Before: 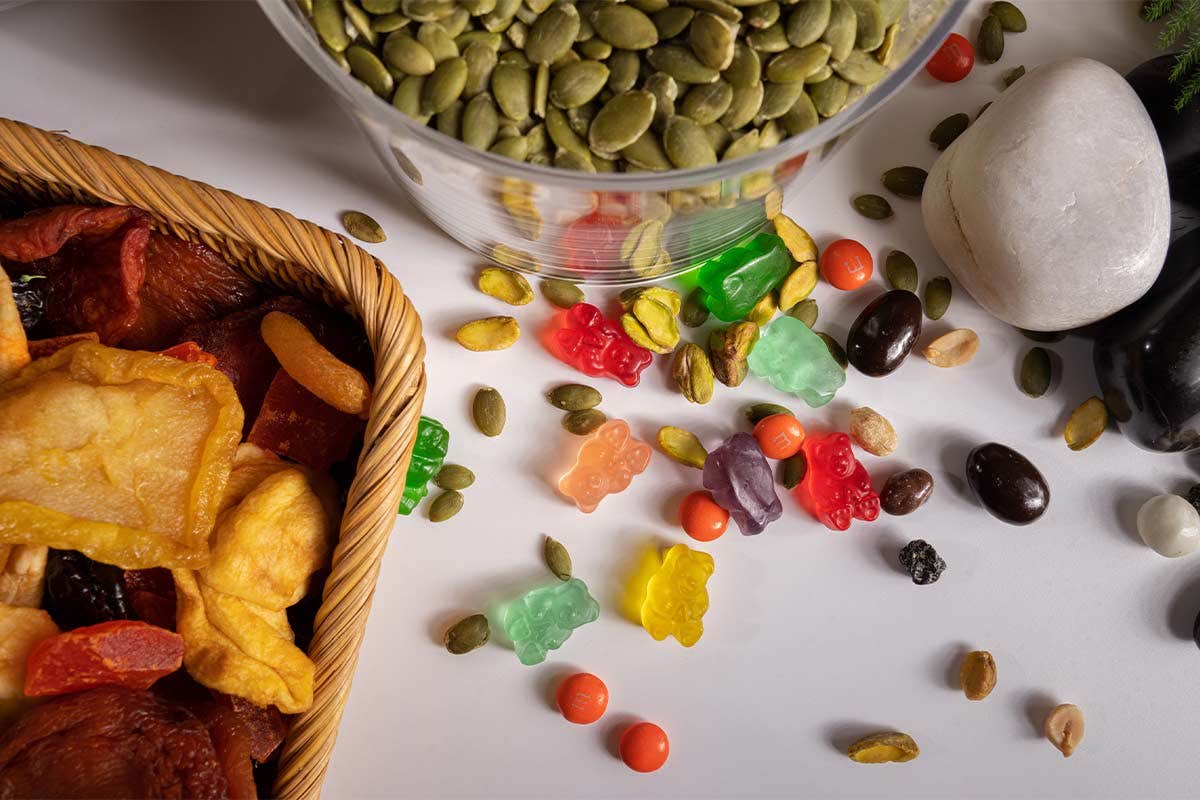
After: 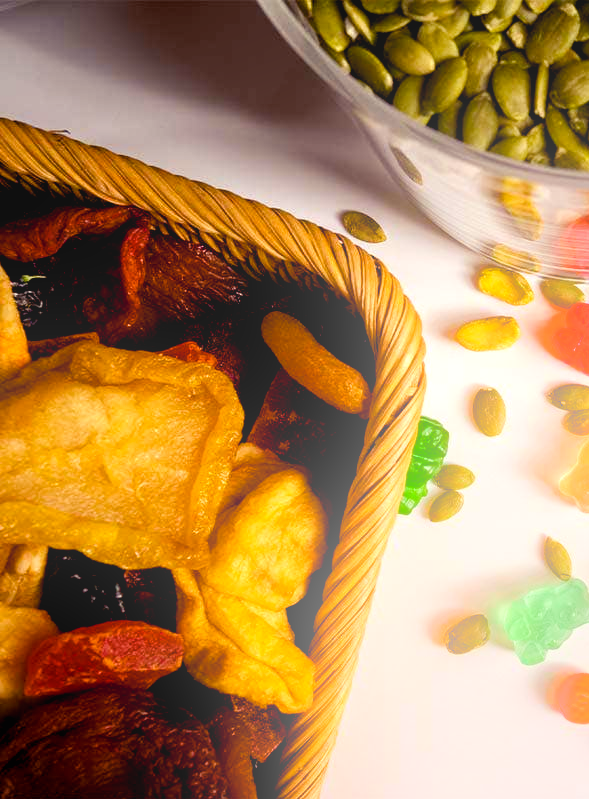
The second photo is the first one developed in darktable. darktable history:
bloom: threshold 82.5%, strength 16.25%
color balance rgb: shadows lift › luminance -21.66%, shadows lift › chroma 6.57%, shadows lift › hue 270°, power › chroma 0.68%, power › hue 60°, highlights gain › luminance 6.08%, highlights gain › chroma 1.33%, highlights gain › hue 90°, global offset › luminance -0.87%, perceptual saturation grading › global saturation 26.86%, perceptual saturation grading › highlights -28.39%, perceptual saturation grading › mid-tones 15.22%, perceptual saturation grading › shadows 33.98%, perceptual brilliance grading › highlights 10%, perceptual brilliance grading › mid-tones 5%
crop and rotate: left 0%, top 0%, right 50.845%
